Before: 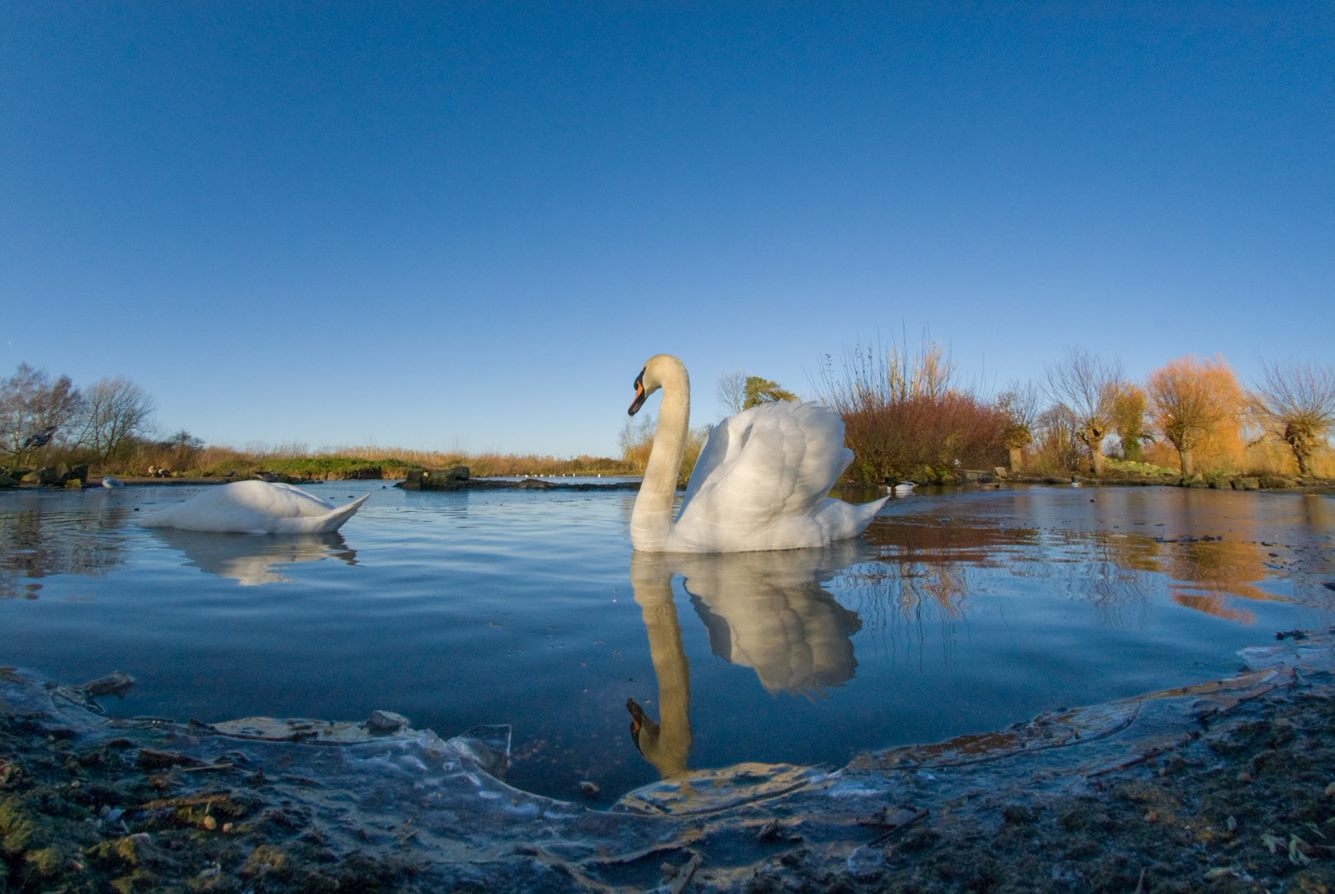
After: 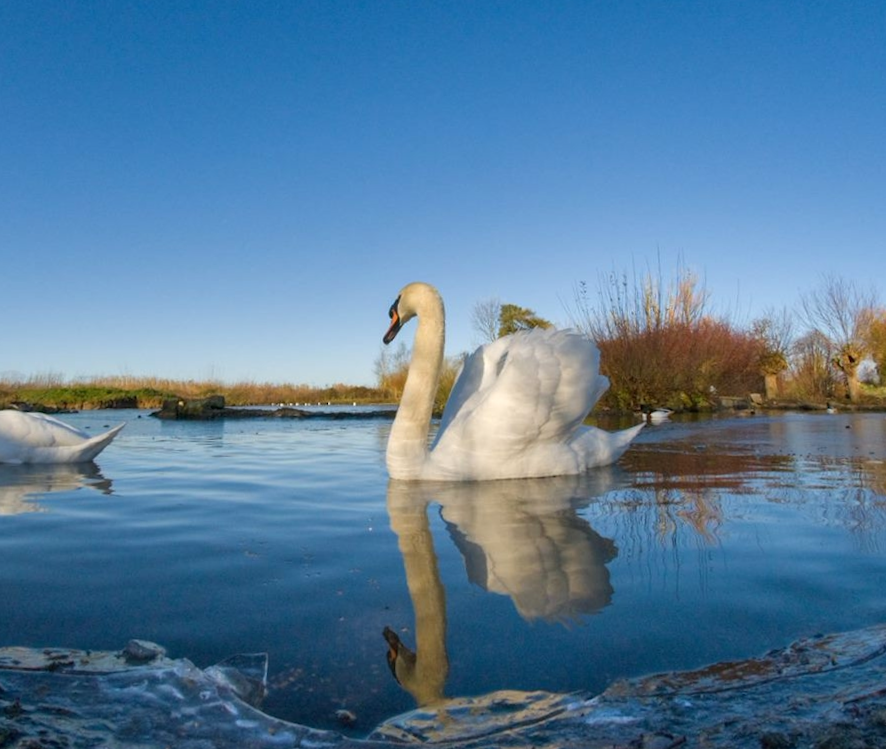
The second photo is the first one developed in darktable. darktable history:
shadows and highlights: radius 108.52, shadows 23.73, highlights -59.32, low approximation 0.01, soften with gaussian
rotate and perspective: rotation -3.52°, crop left 0.036, crop right 0.964, crop top 0.081, crop bottom 0.919
crop and rotate: angle -3.27°, left 14.277%, top 0.028%, right 10.766%, bottom 0.028%
exposure: exposure 0.15 EV, compensate highlight preservation false
